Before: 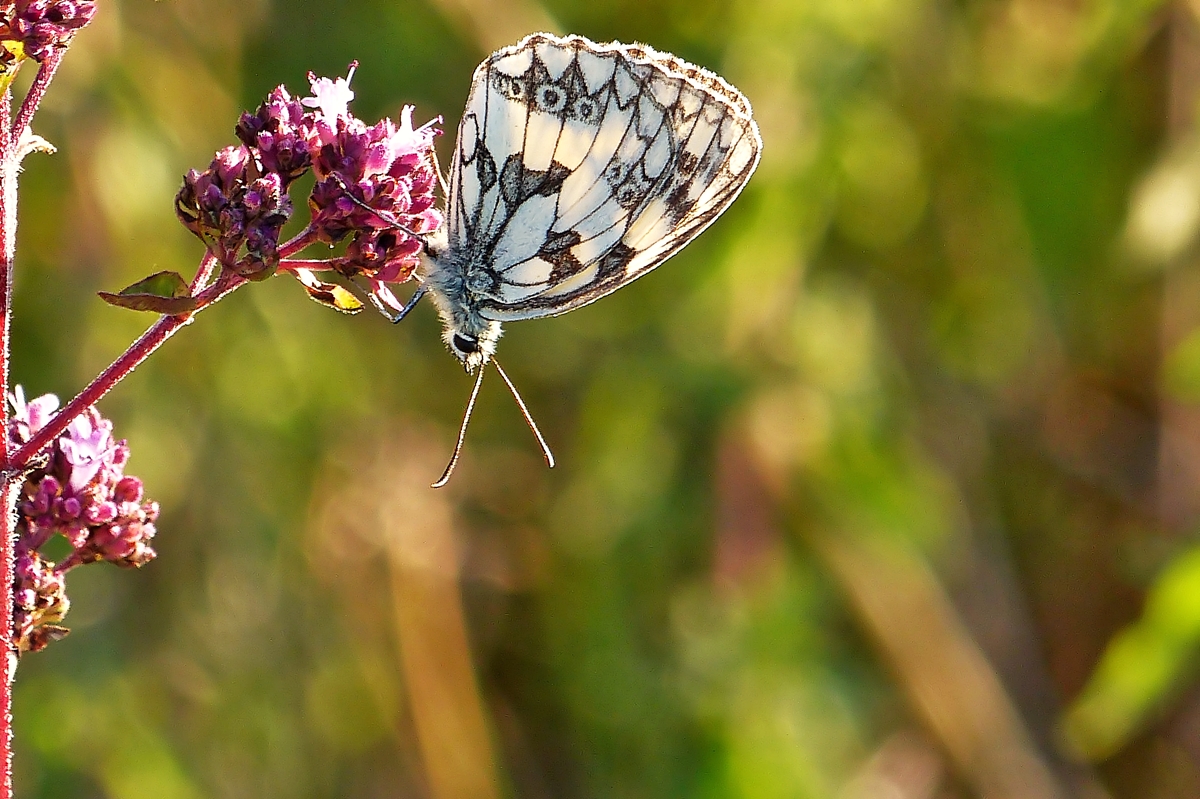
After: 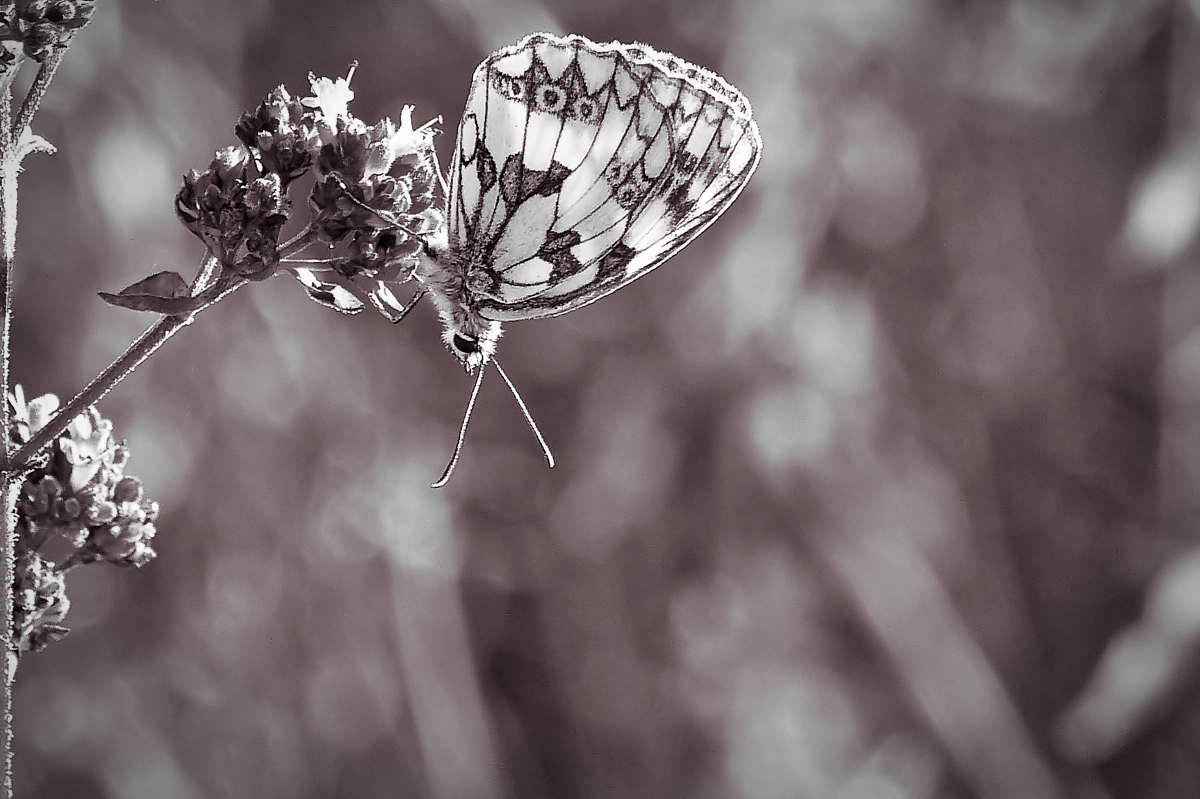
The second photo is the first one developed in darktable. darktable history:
velvia: strength 32%, mid-tones bias 0.2
vignetting: automatic ratio true
monochrome: on, module defaults
split-toning: shadows › saturation 0.24, highlights › hue 54°, highlights › saturation 0.24
